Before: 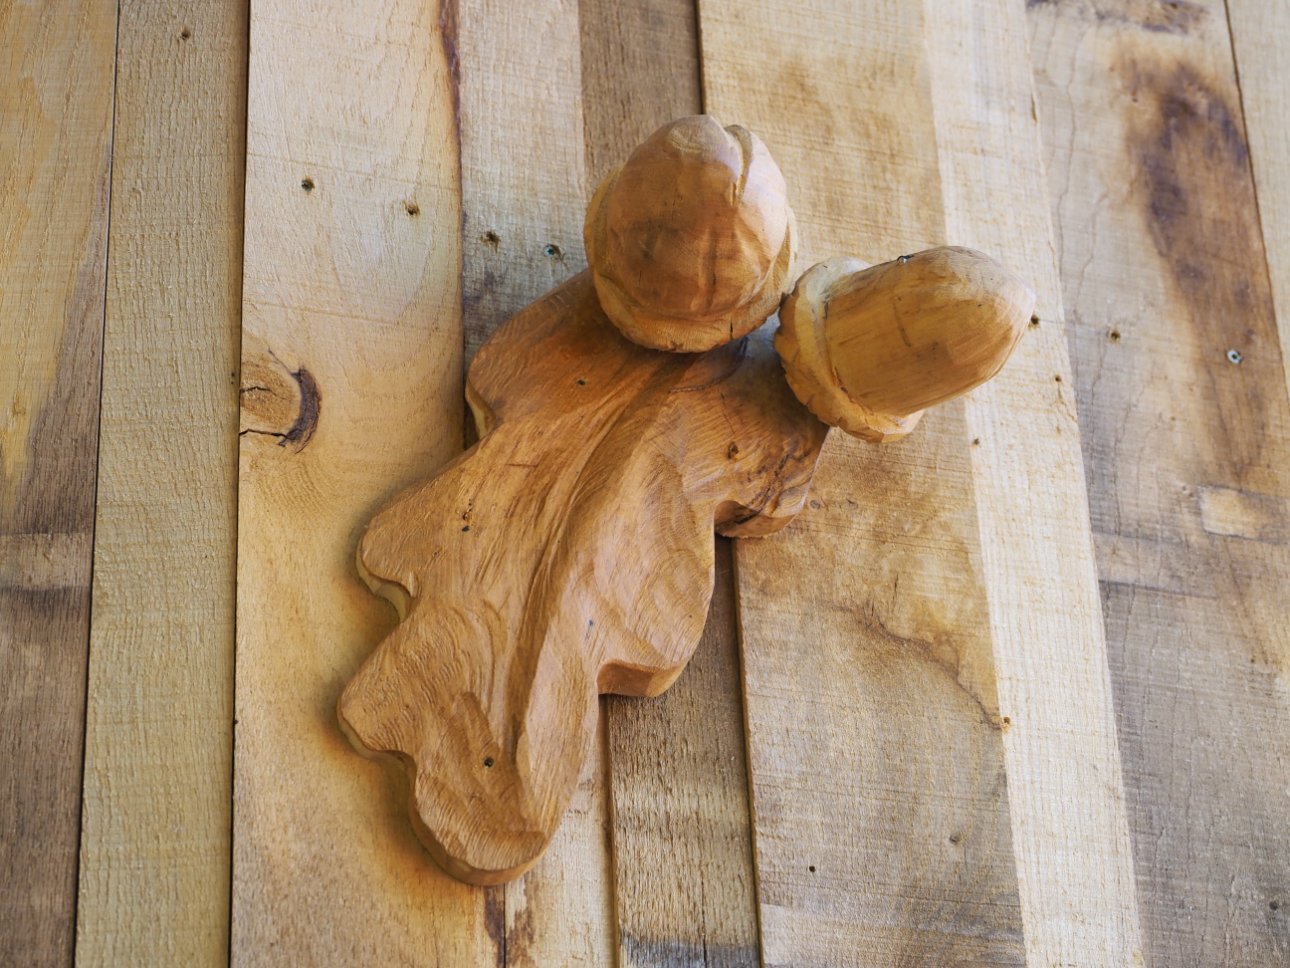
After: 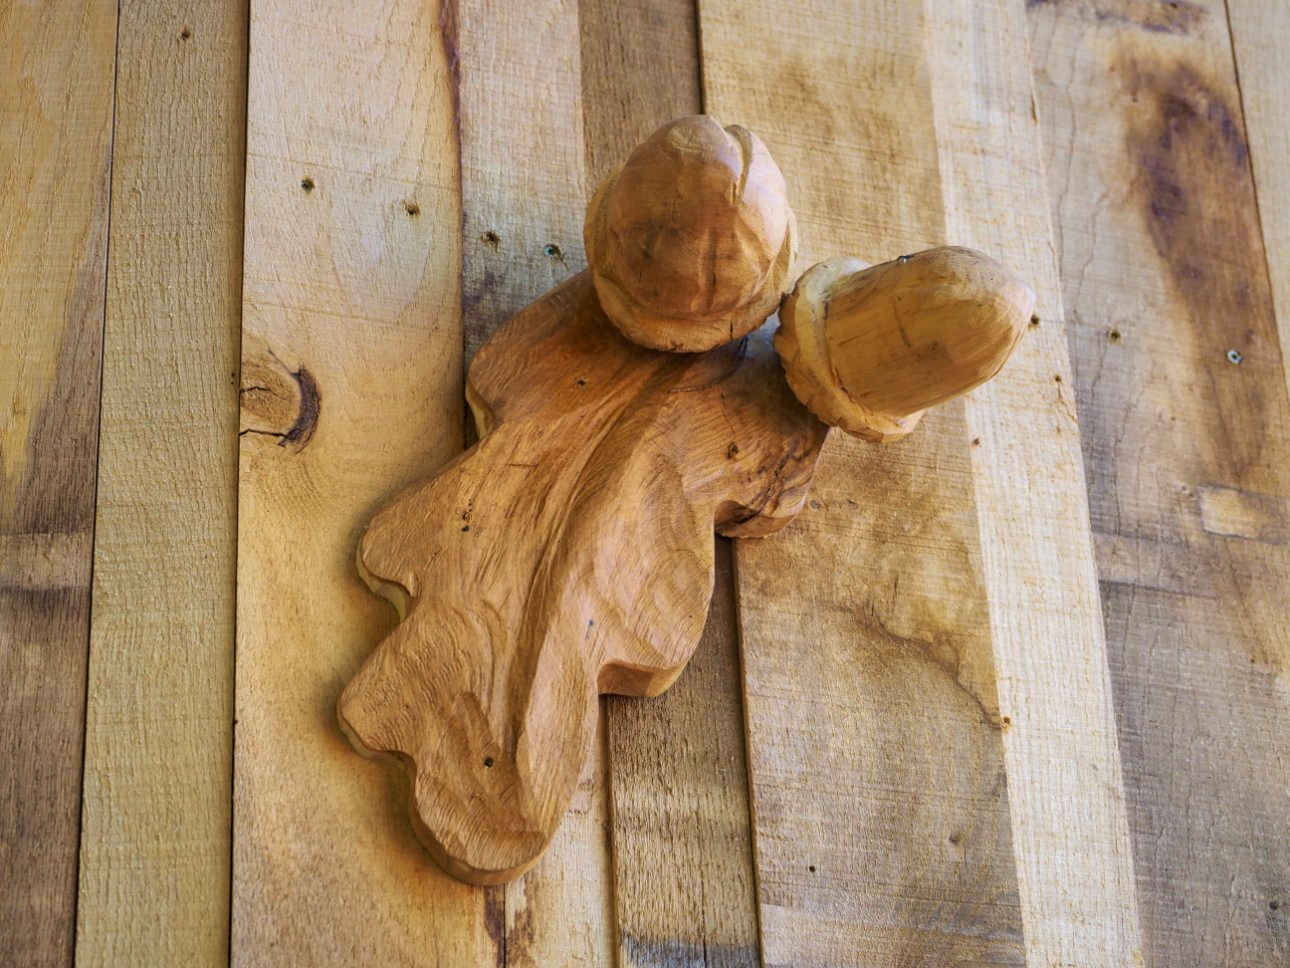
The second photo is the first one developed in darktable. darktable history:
shadows and highlights: shadows 30.18
velvia: on, module defaults
local contrast: on, module defaults
